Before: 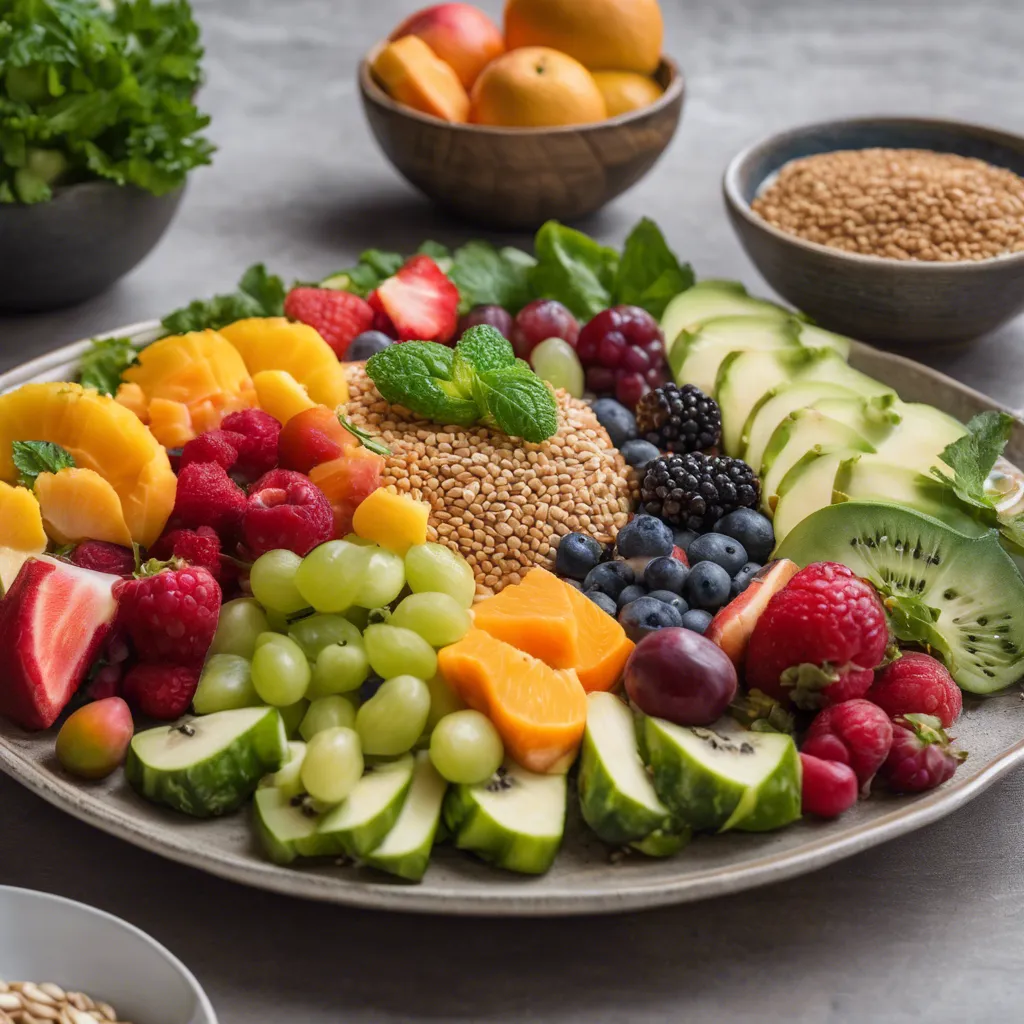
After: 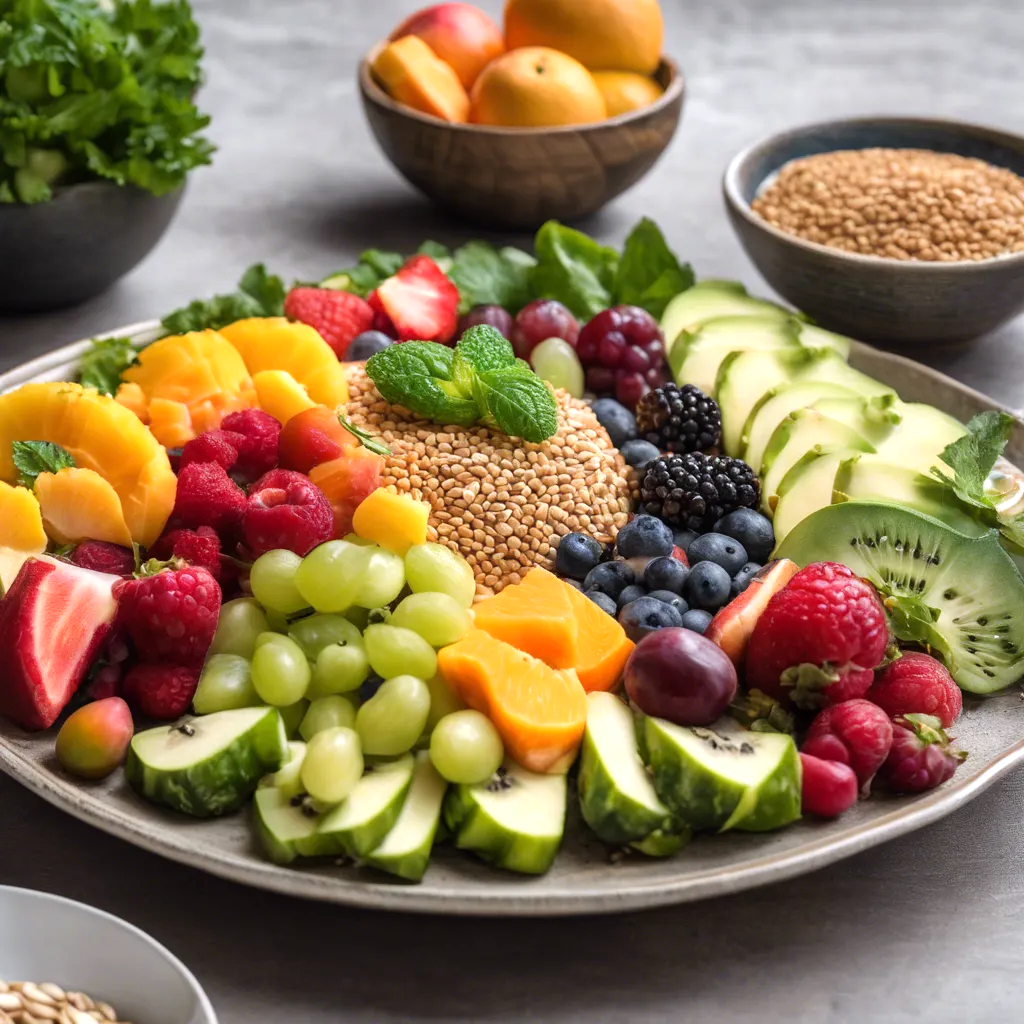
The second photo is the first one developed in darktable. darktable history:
tone equalizer: -8 EV -0.434 EV, -7 EV -0.391 EV, -6 EV -0.365 EV, -5 EV -0.201 EV, -3 EV 0.203 EV, -2 EV 0.313 EV, -1 EV 0.392 EV, +0 EV 0.393 EV
